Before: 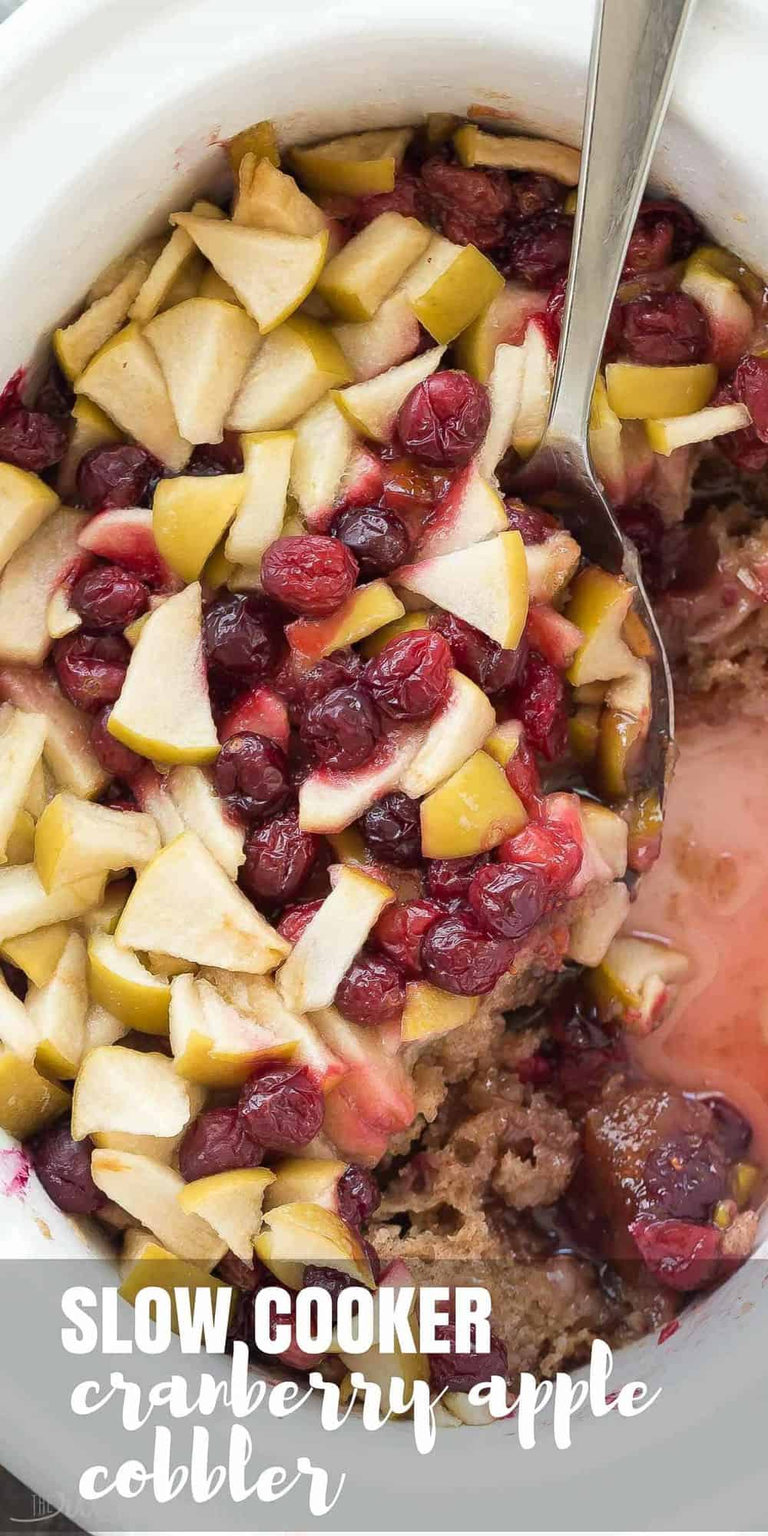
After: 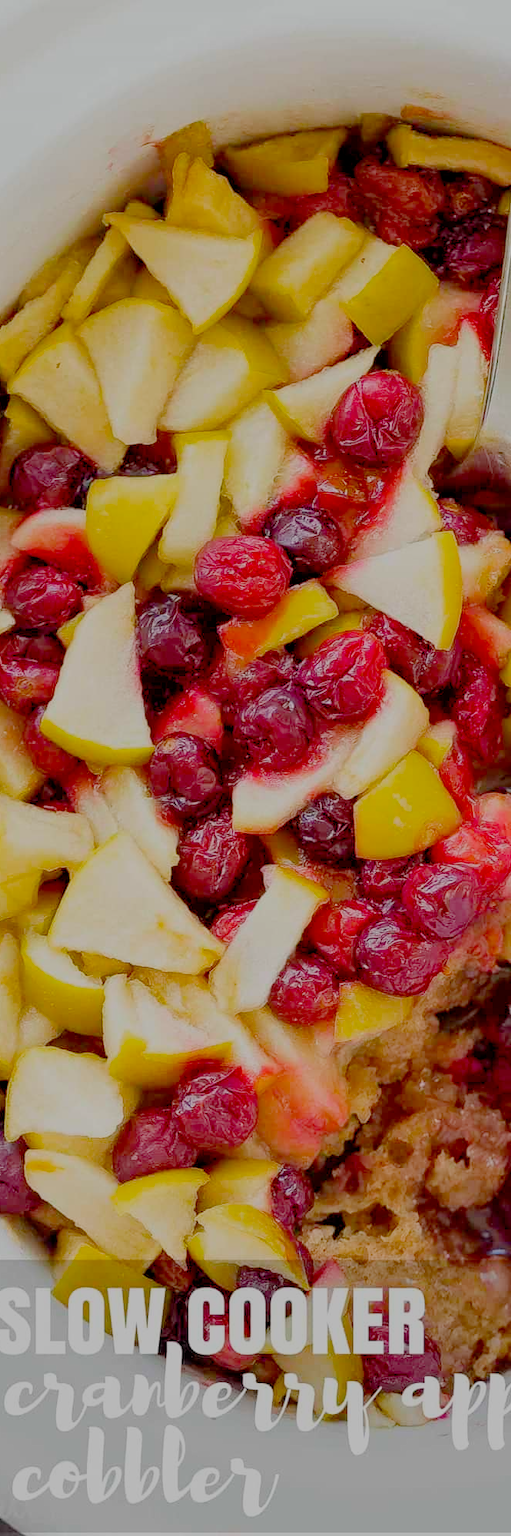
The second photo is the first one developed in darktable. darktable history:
crop and rotate: left 8.786%, right 24.548%
contrast brightness saturation: contrast 0.04, saturation 0.16
filmic rgb: black relative exposure -7 EV, white relative exposure 6 EV, threshold 3 EV, target black luminance 0%, hardness 2.73, latitude 61.22%, contrast 0.691, highlights saturation mix 10%, shadows ↔ highlights balance -0.073%, preserve chrominance no, color science v4 (2020), iterations of high-quality reconstruction 10, contrast in shadows soft, contrast in highlights soft, enable highlight reconstruction true
color balance rgb: perceptual saturation grading › global saturation 25%, global vibrance 20%
